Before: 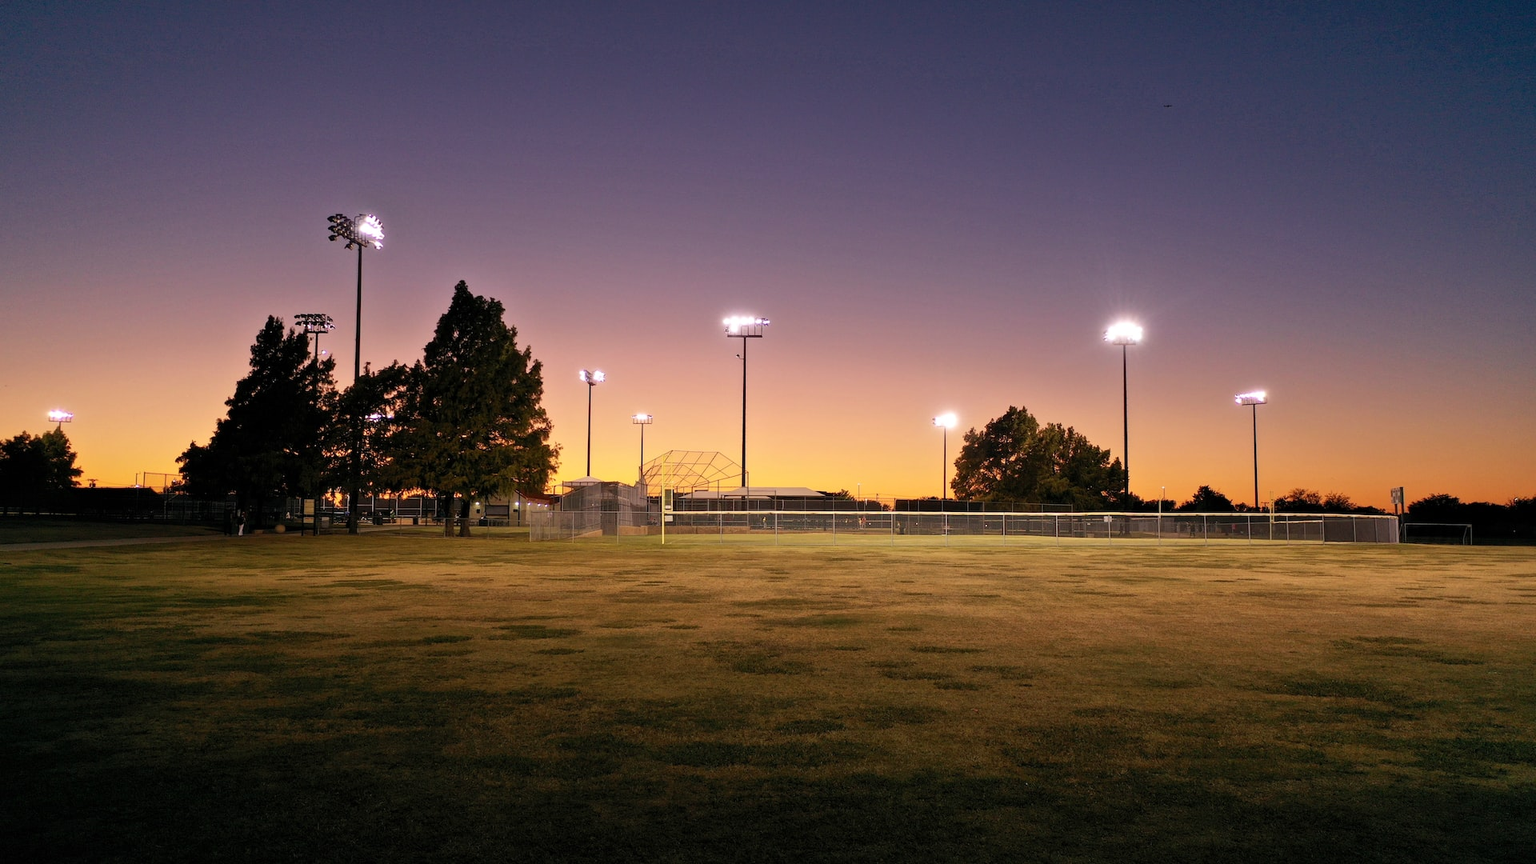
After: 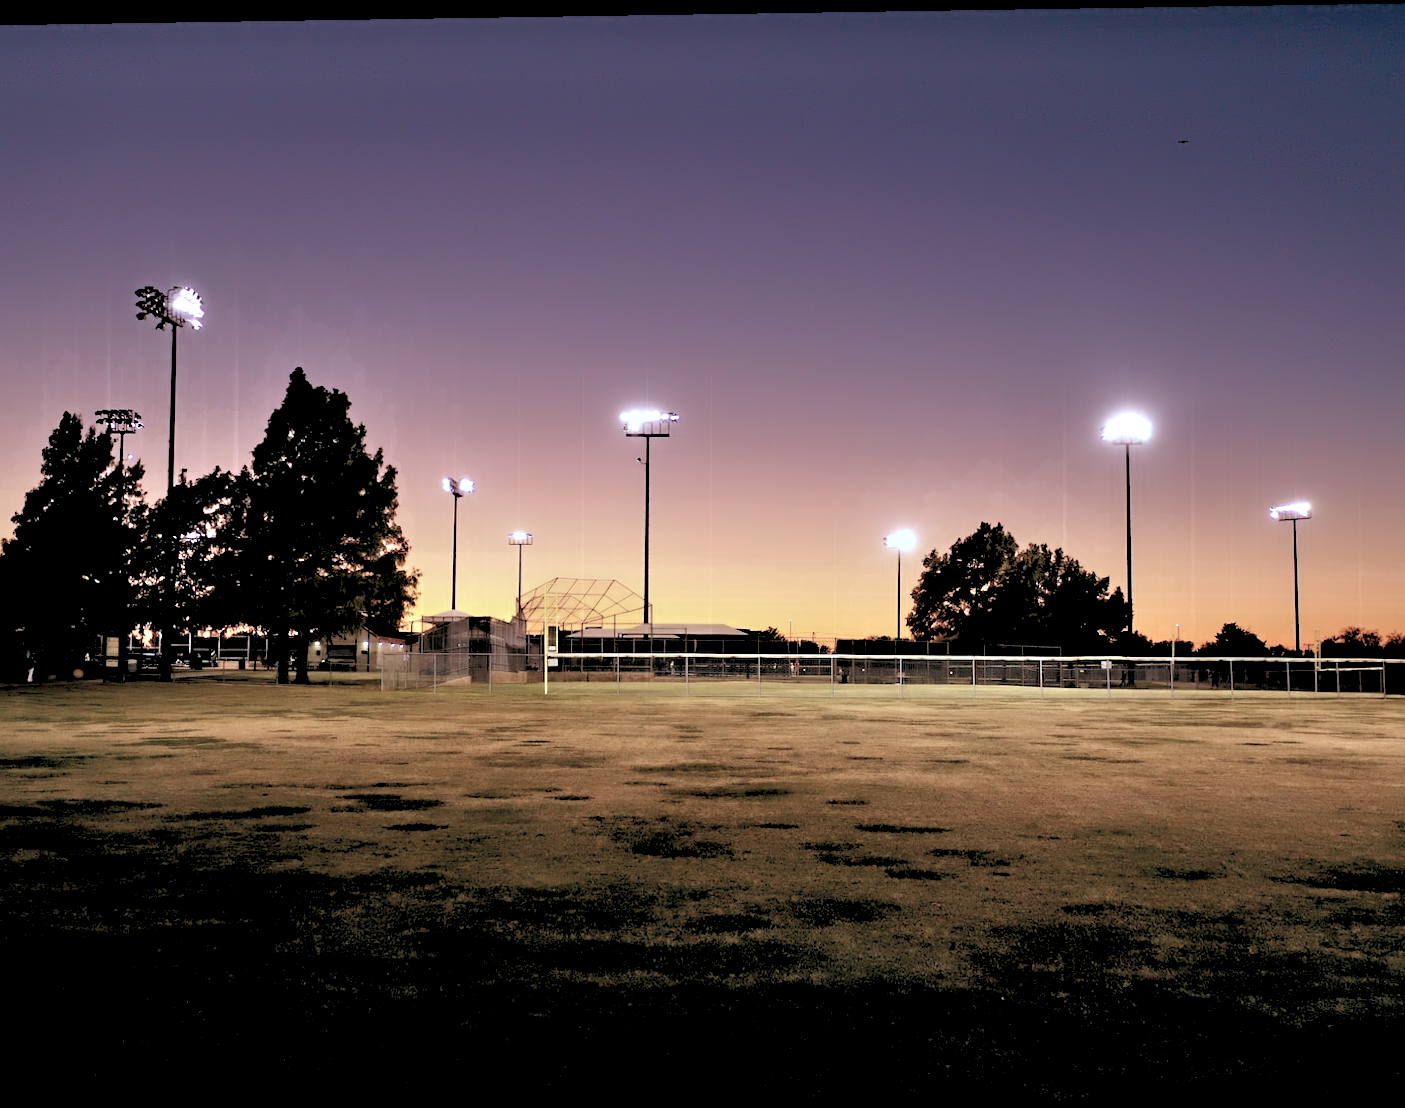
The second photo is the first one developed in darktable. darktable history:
rotate and perspective: lens shift (horizontal) -0.055, automatic cropping off
crop: left 13.443%, right 13.31%
color calibration: illuminant as shot in camera, x 0.37, y 0.382, temperature 4313.32 K
rgb levels: preserve colors sum RGB, levels [[0.038, 0.433, 0.934], [0, 0.5, 1], [0, 0.5, 1]]
color balance: lift [1, 0.994, 1.002, 1.006], gamma [0.957, 1.081, 1.016, 0.919], gain [0.97, 0.972, 1.01, 1.028], input saturation 91.06%, output saturation 79.8%
contrast equalizer: y [[0.783, 0.666, 0.575, 0.77, 0.556, 0.501], [0.5 ×6], [0.5 ×6], [0, 0.02, 0.272, 0.399, 0.062, 0], [0 ×6]]
sharpen: amount 0.2
contrast brightness saturation: contrast 0.04, saturation 0.07
